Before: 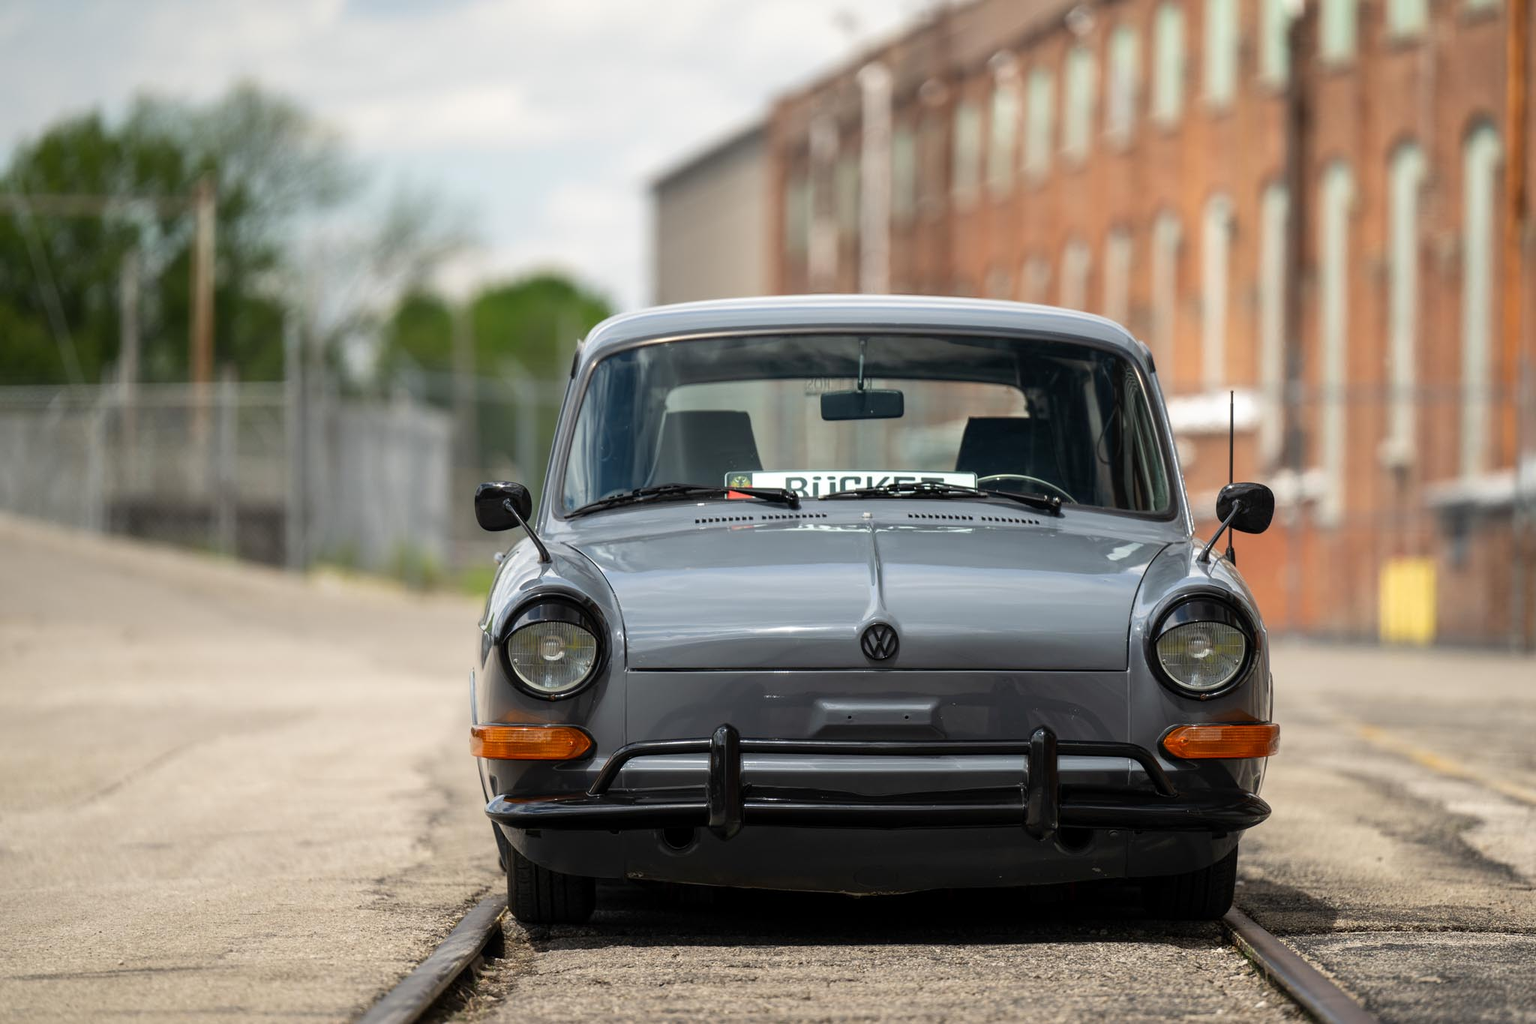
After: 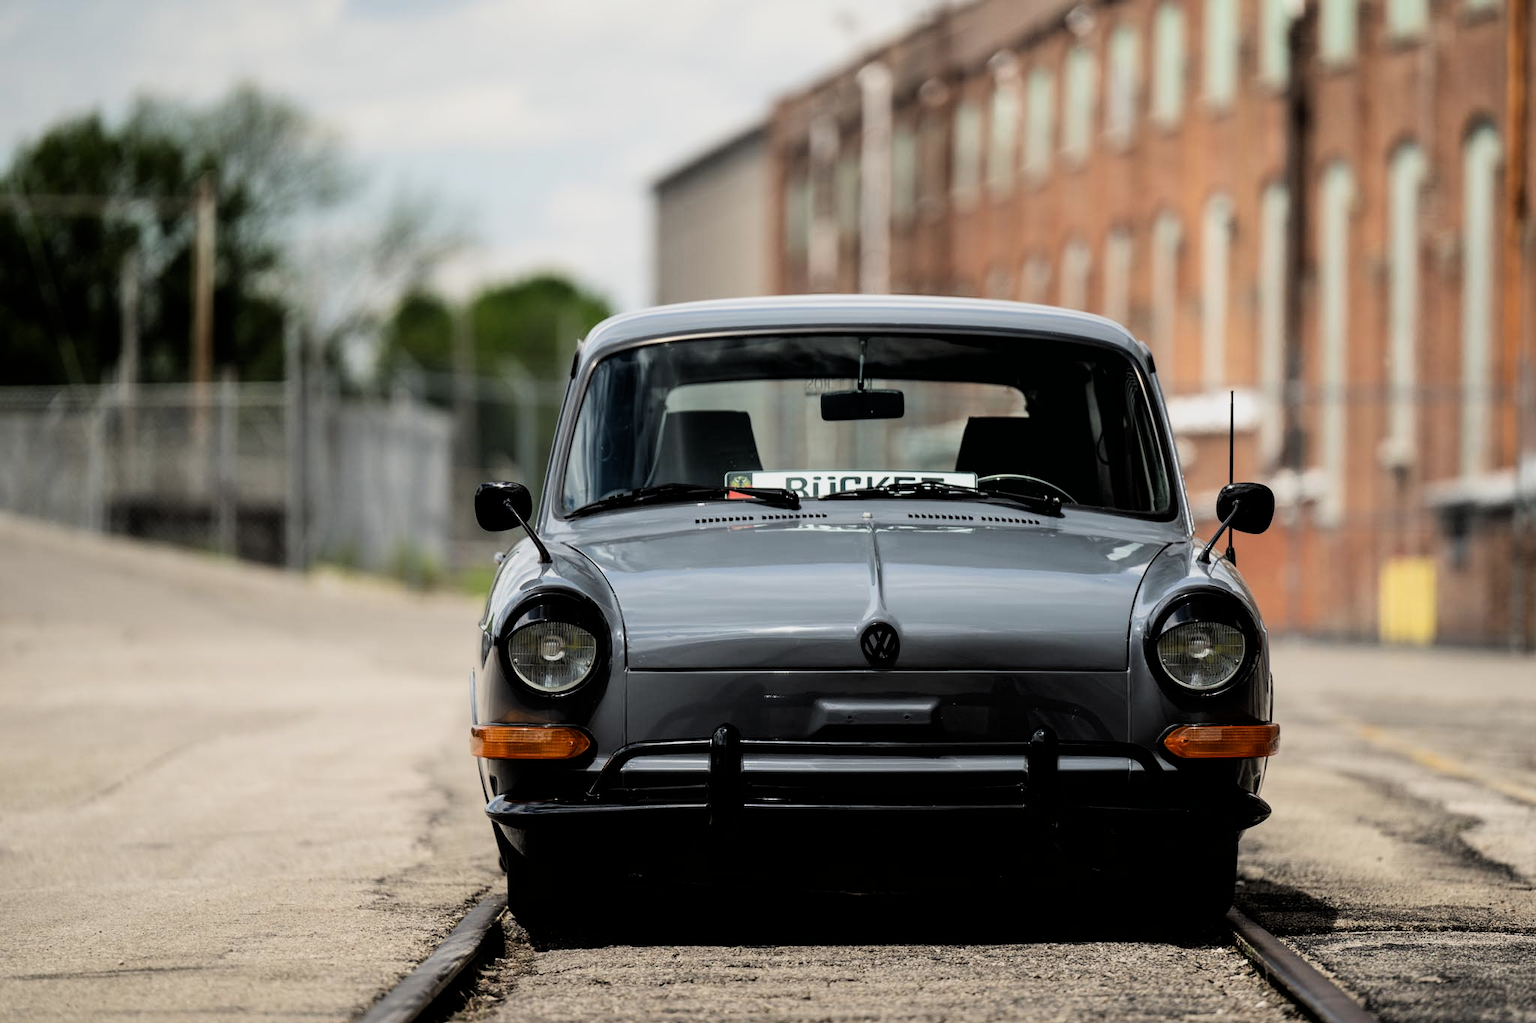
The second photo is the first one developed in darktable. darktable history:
exposure: exposure -0.293 EV, compensate highlight preservation false
filmic rgb: black relative exposure -4 EV, white relative exposure 3 EV, hardness 3.02, contrast 1.5
